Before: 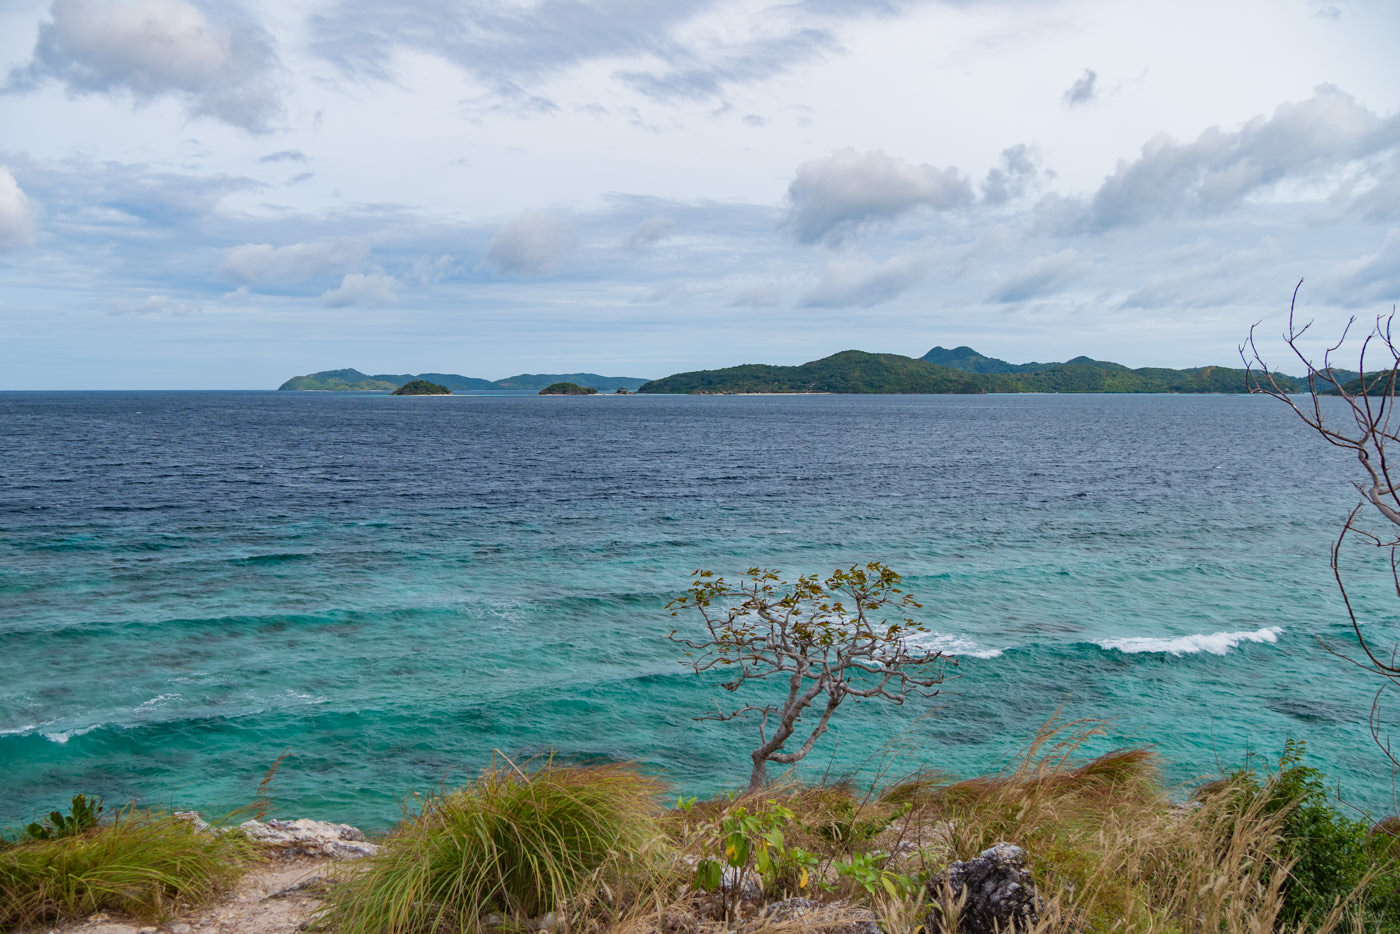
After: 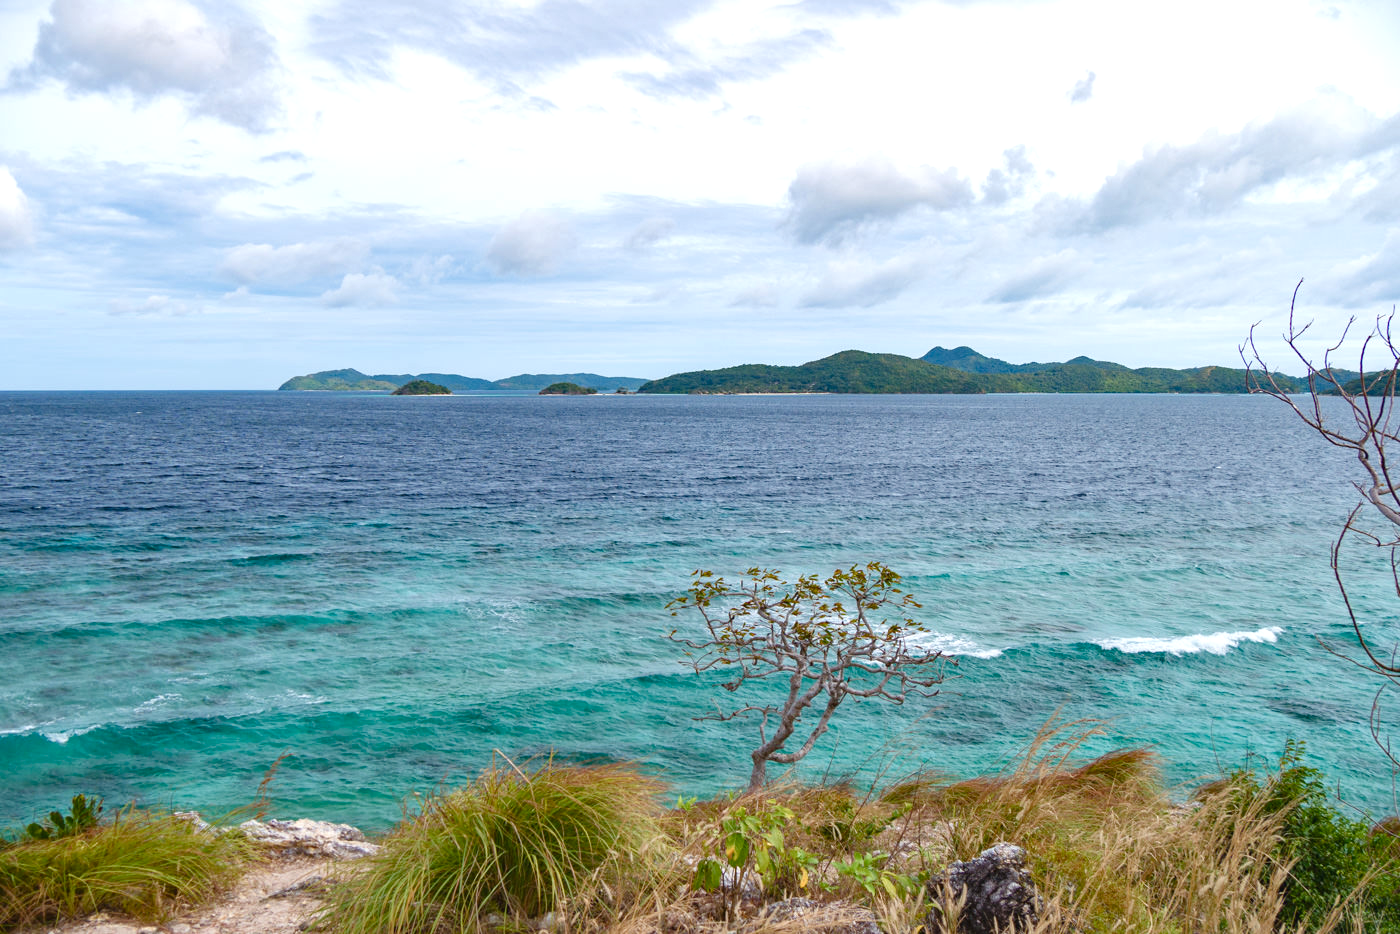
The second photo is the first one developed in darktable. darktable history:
color balance rgb: perceptual saturation grading › global saturation 0.363%, perceptual saturation grading › highlights -25.046%, perceptual saturation grading › shadows 29.99%, global vibrance 20%
exposure: black level correction -0.002, exposure 0.544 EV, compensate highlight preservation false
